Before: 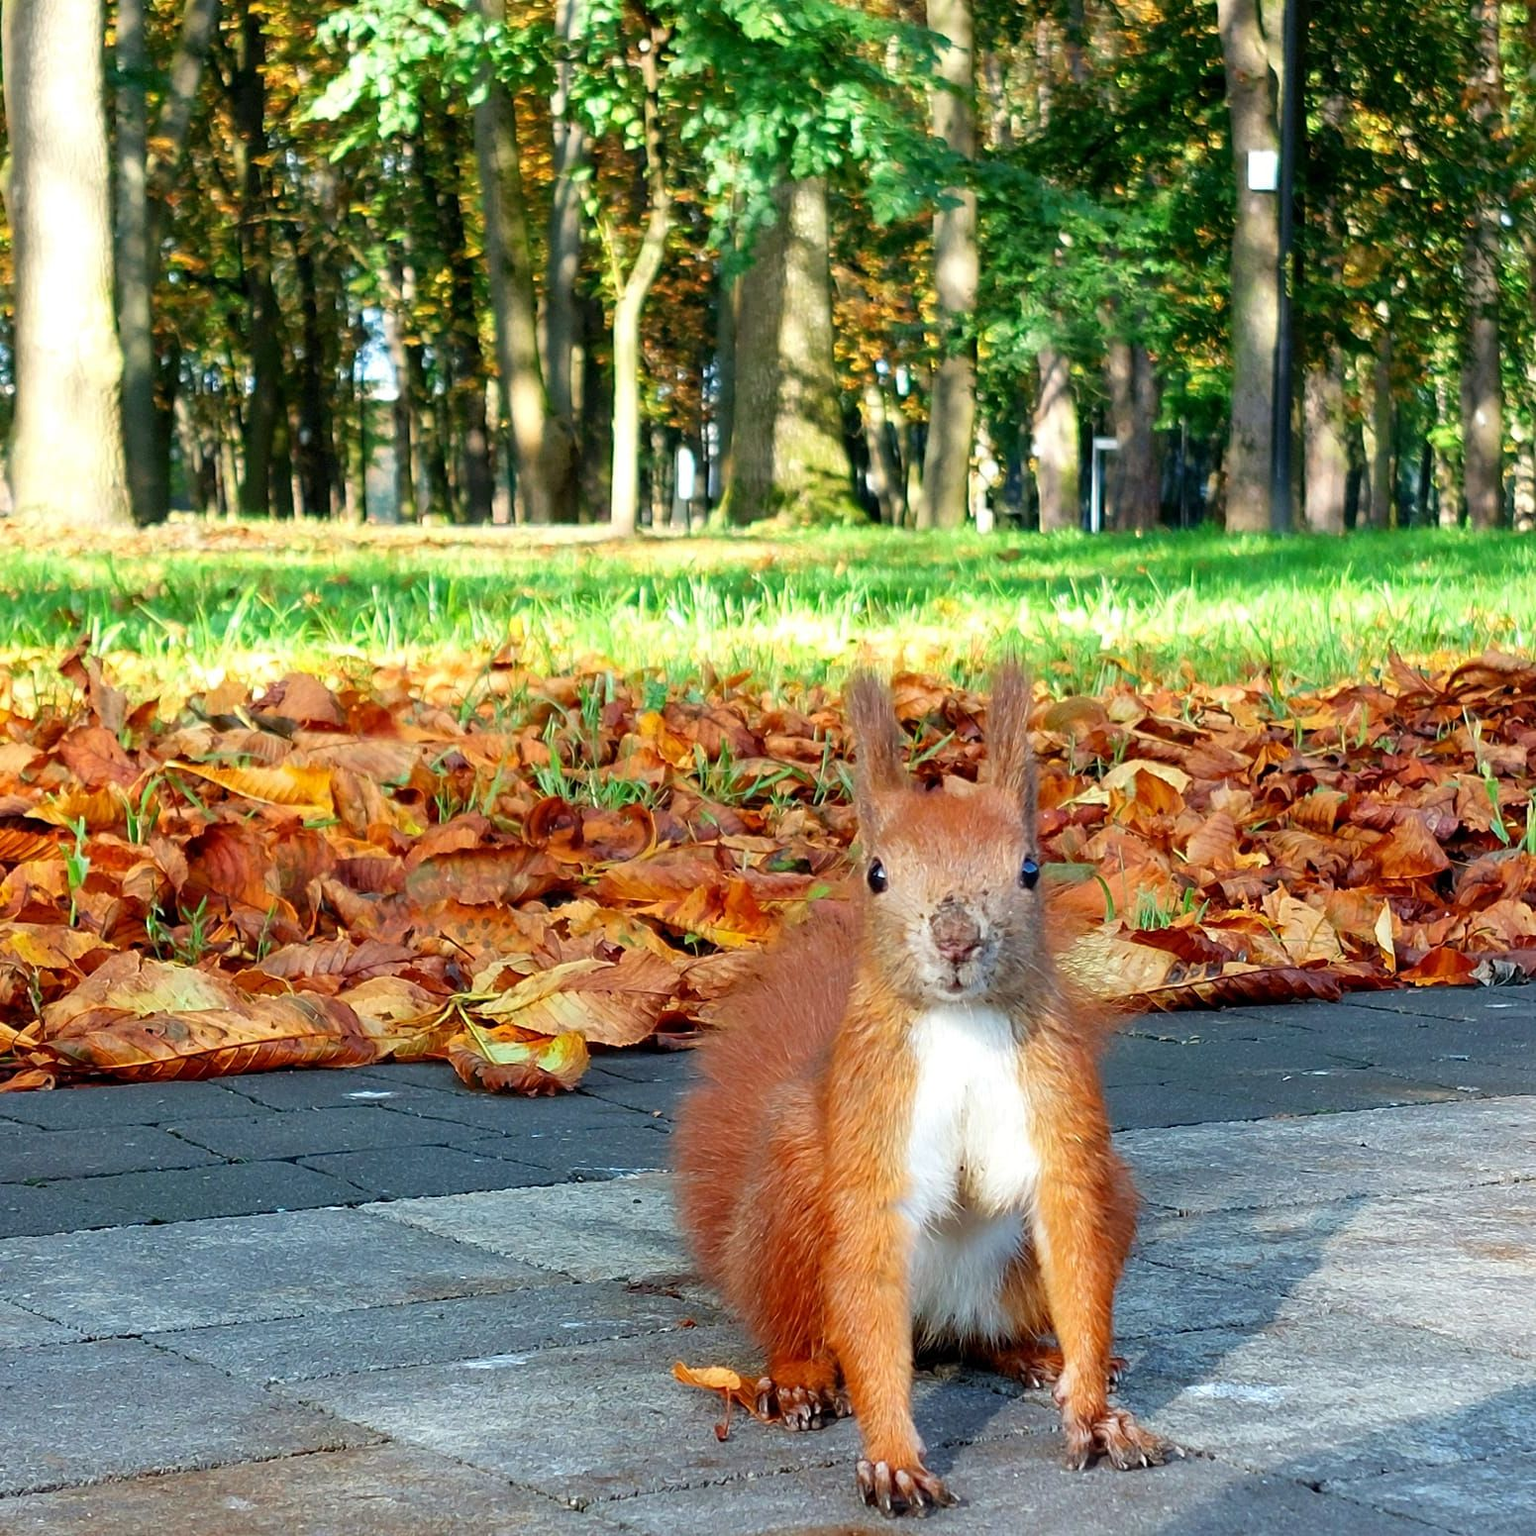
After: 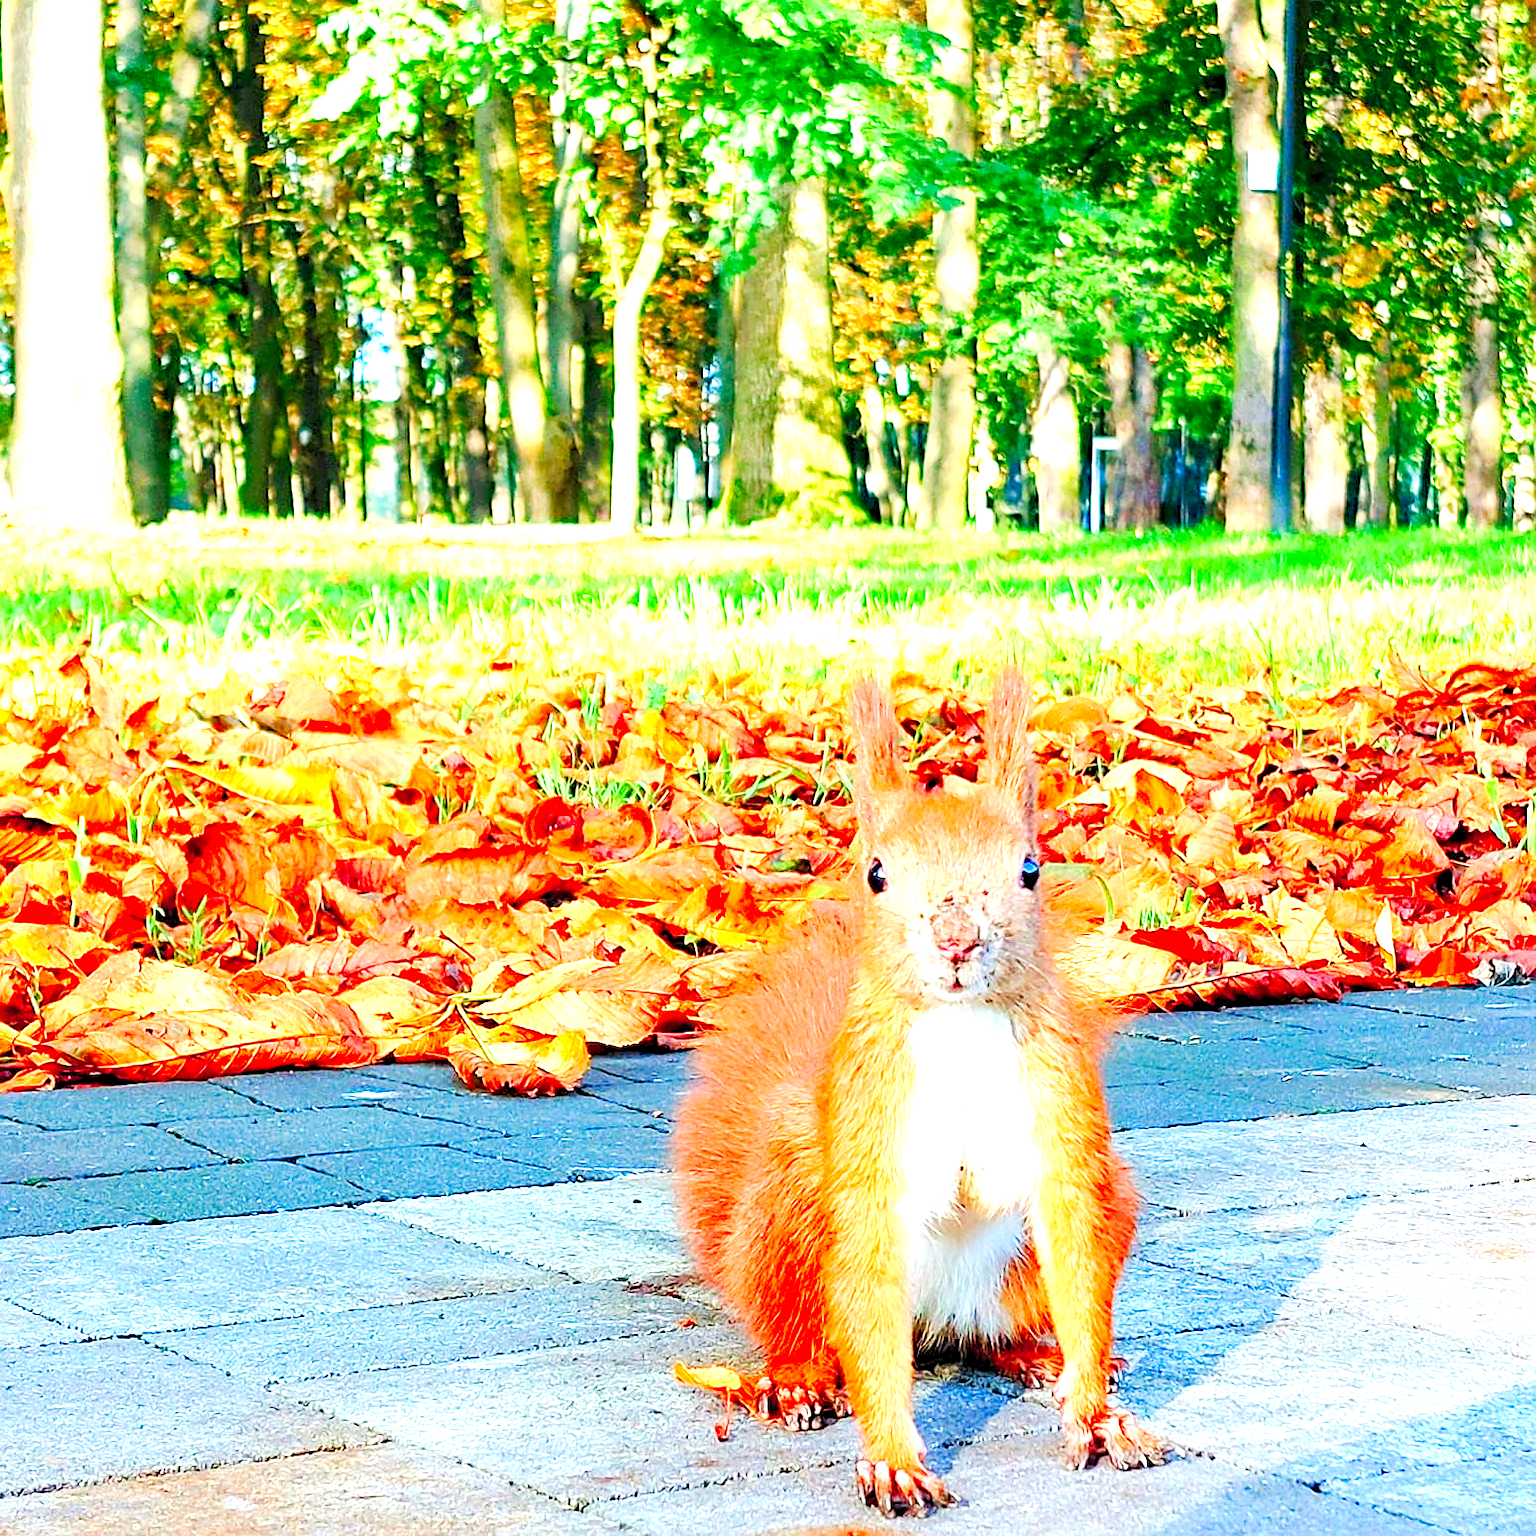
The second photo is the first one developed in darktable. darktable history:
sharpen: on, module defaults
base curve: curves: ch0 [(0, 0) (0.028, 0.03) (0.121, 0.232) (0.46, 0.748) (0.859, 0.968) (1, 1)], preserve colors none
haze removal: compatibility mode true, adaptive false
levels: levels [0.008, 0.318, 0.836]
